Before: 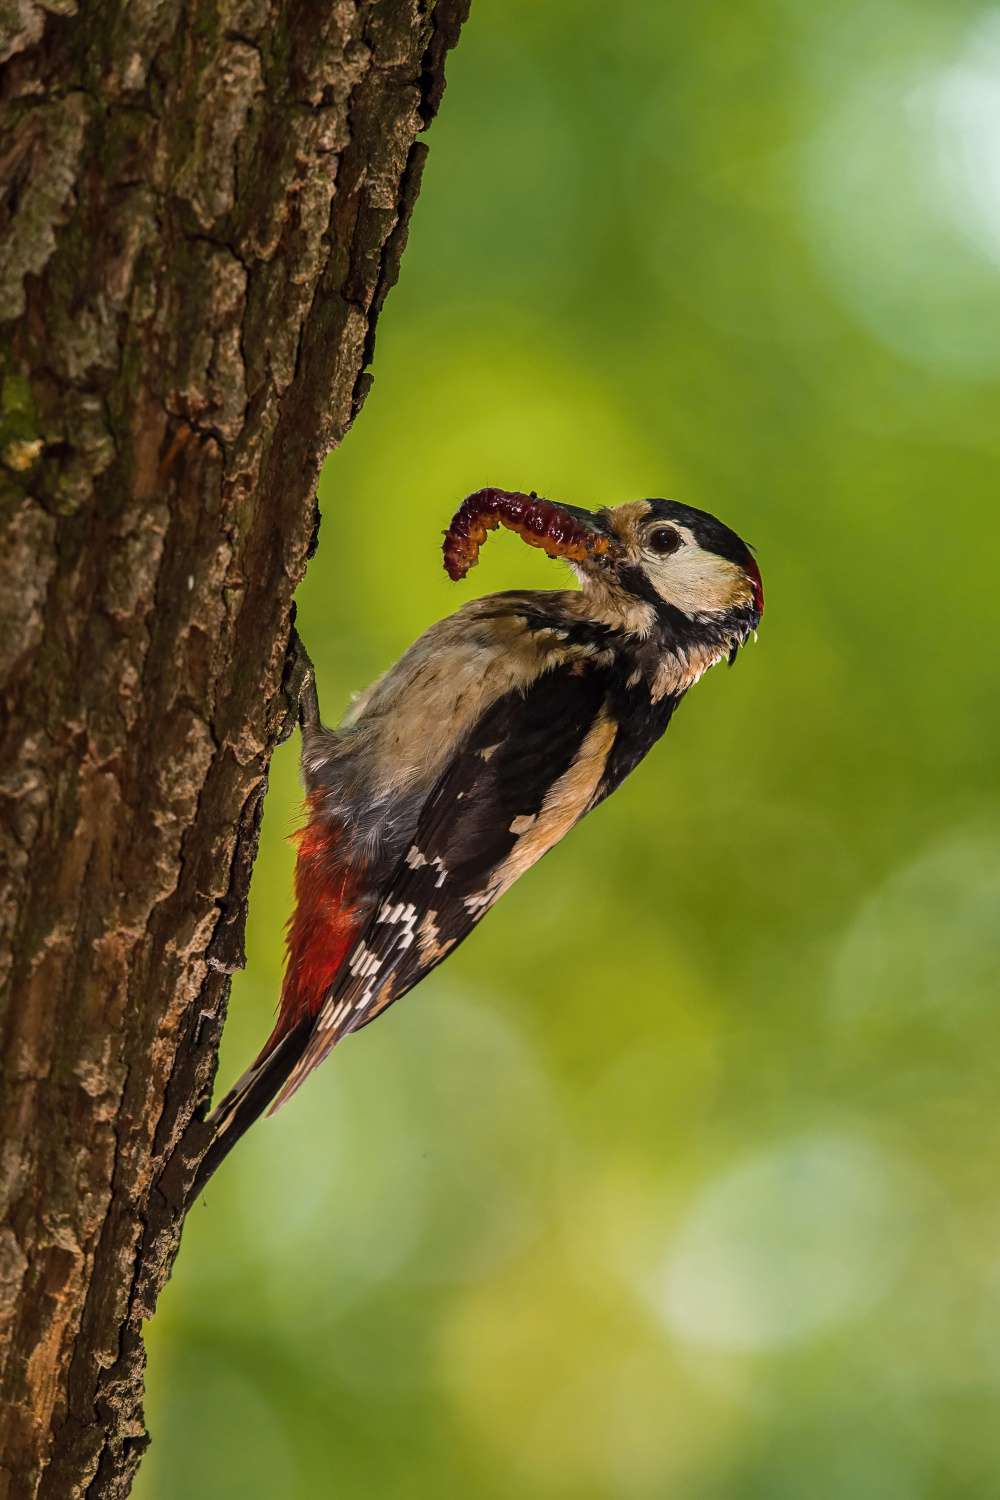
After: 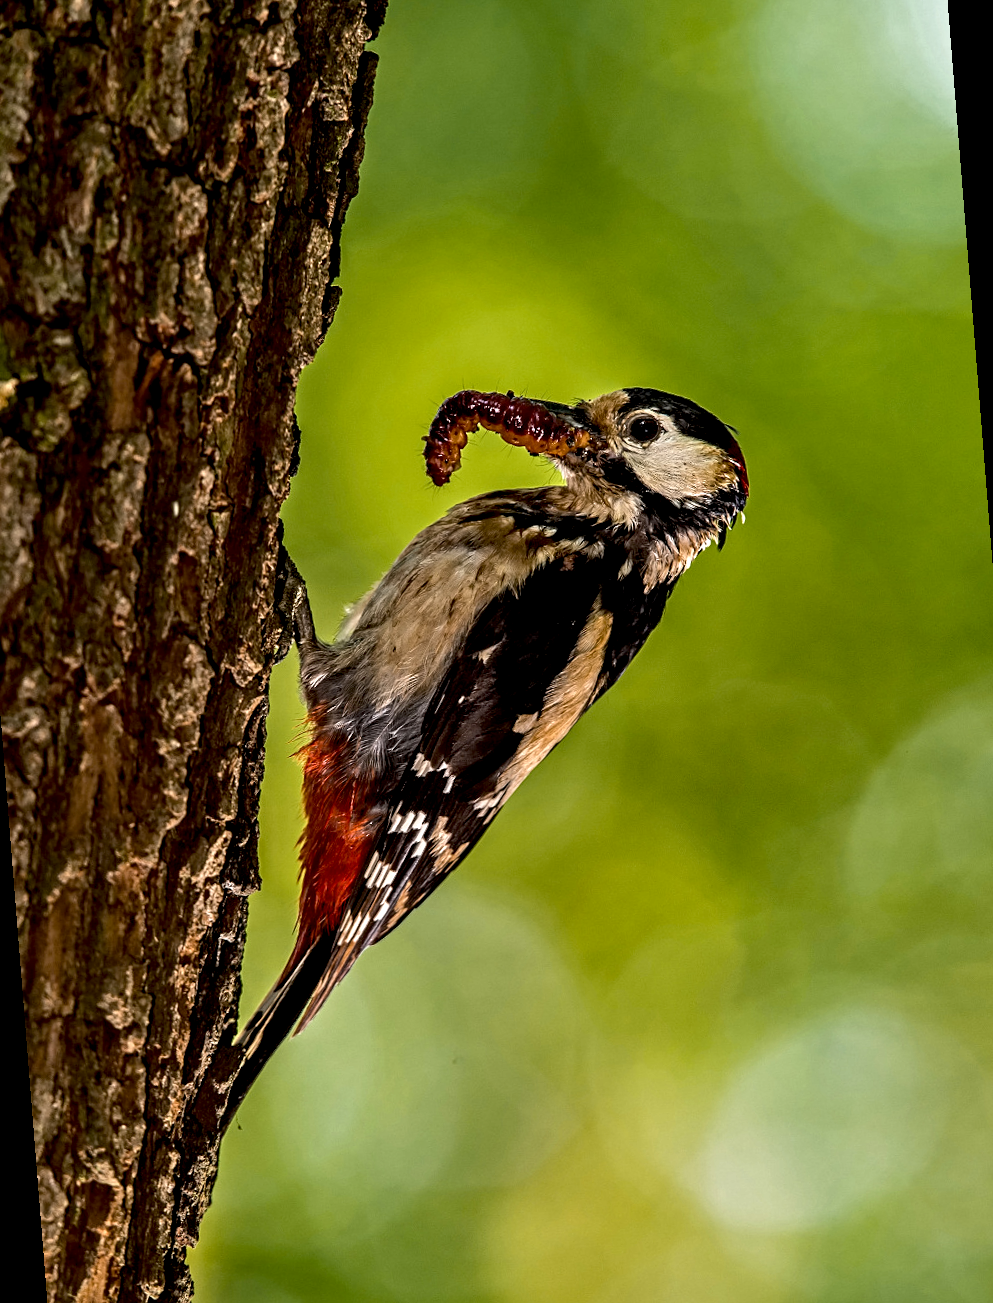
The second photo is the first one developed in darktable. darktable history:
exposure: black level correction 0.01, exposure 0.014 EV, compensate highlight preservation false
rotate and perspective: rotation -4.57°, crop left 0.054, crop right 0.944, crop top 0.087, crop bottom 0.914
contrast equalizer: octaves 7, y [[0.5, 0.542, 0.583, 0.625, 0.667, 0.708], [0.5 ×6], [0.5 ×6], [0 ×6], [0 ×6]]
